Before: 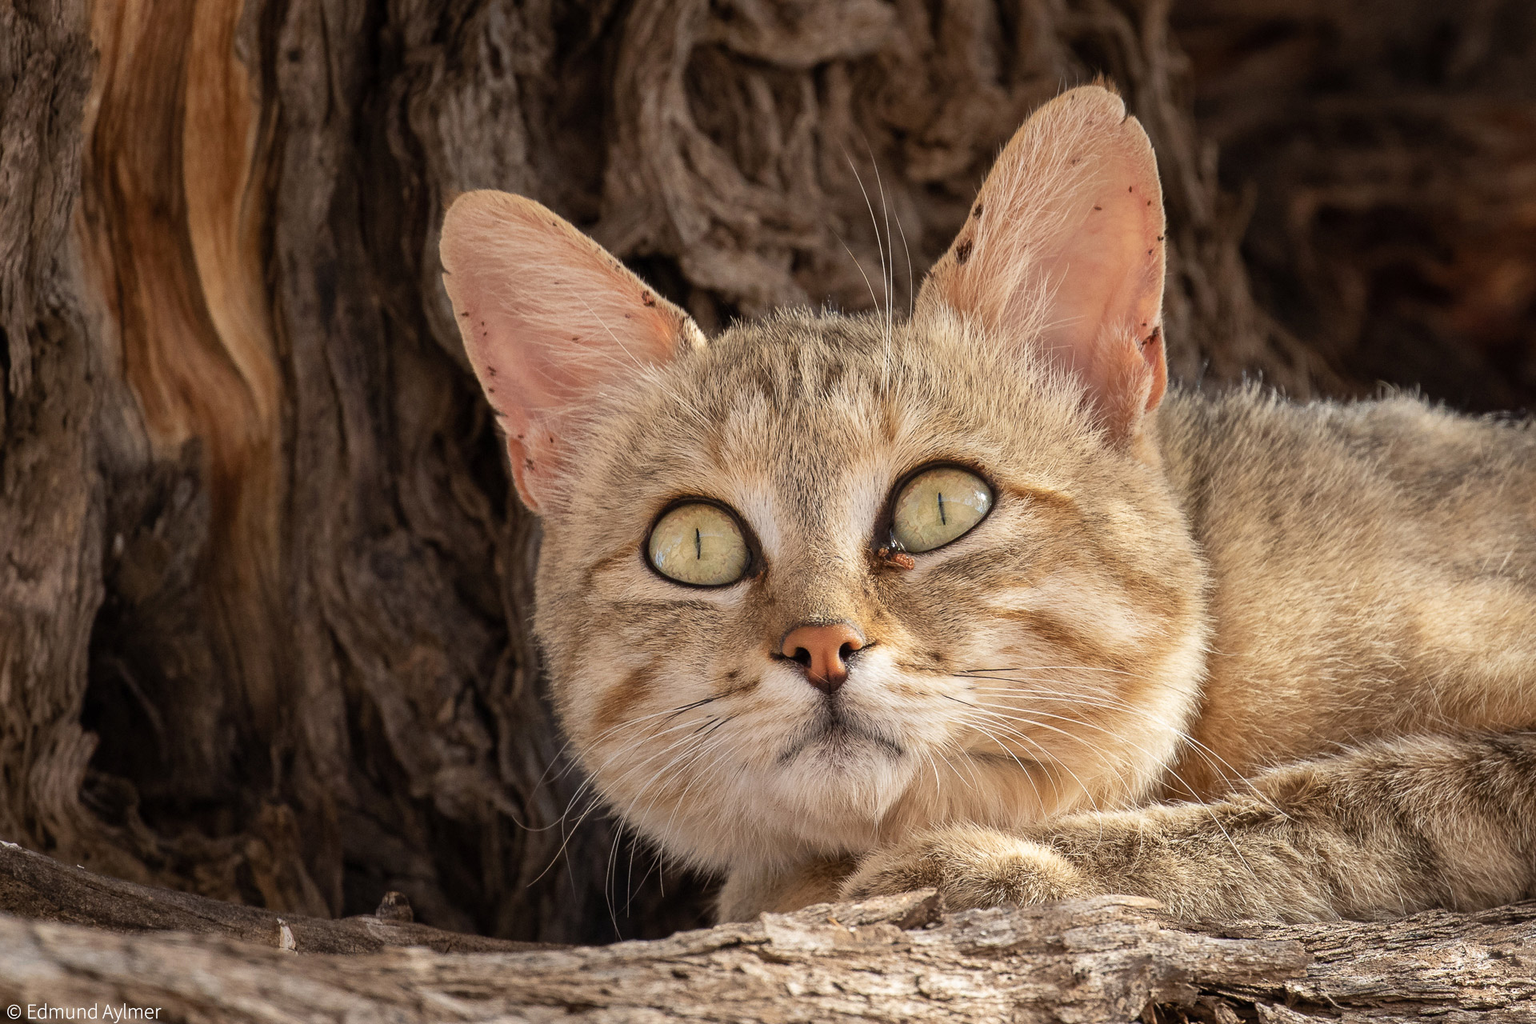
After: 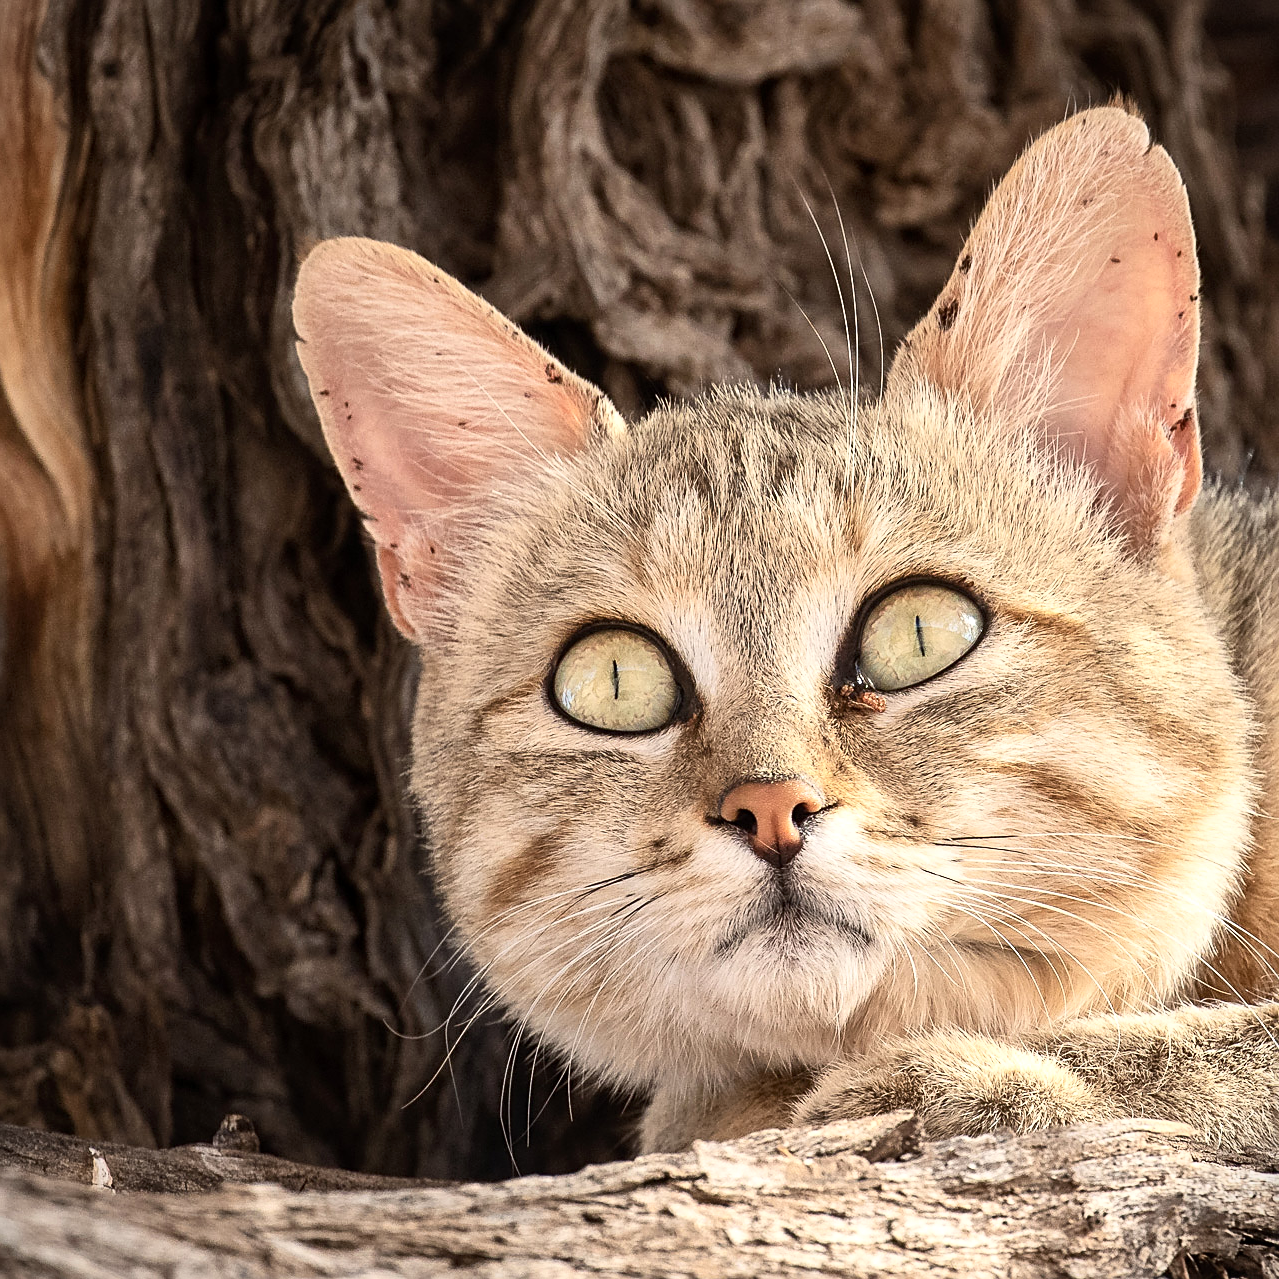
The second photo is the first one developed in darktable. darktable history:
tone curve: curves: ch0 [(0, 0) (0.003, 0.011) (0.011, 0.02) (0.025, 0.032) (0.044, 0.046) (0.069, 0.071) (0.1, 0.107) (0.136, 0.144) (0.177, 0.189) (0.224, 0.244) (0.277, 0.309) (0.335, 0.398) (0.399, 0.477) (0.468, 0.583) (0.543, 0.675) (0.623, 0.772) (0.709, 0.855) (0.801, 0.926) (0.898, 0.979) (1, 1)], color space Lab, independent channels, preserve colors none
crop and rotate: left 13.426%, right 19.938%
sharpen: on, module defaults
local contrast: mode bilateral grid, contrast 20, coarseness 50, detail 119%, midtone range 0.2
vignetting: fall-off start 116.53%, fall-off radius 58.92%, brightness -0.627, saturation -0.685
